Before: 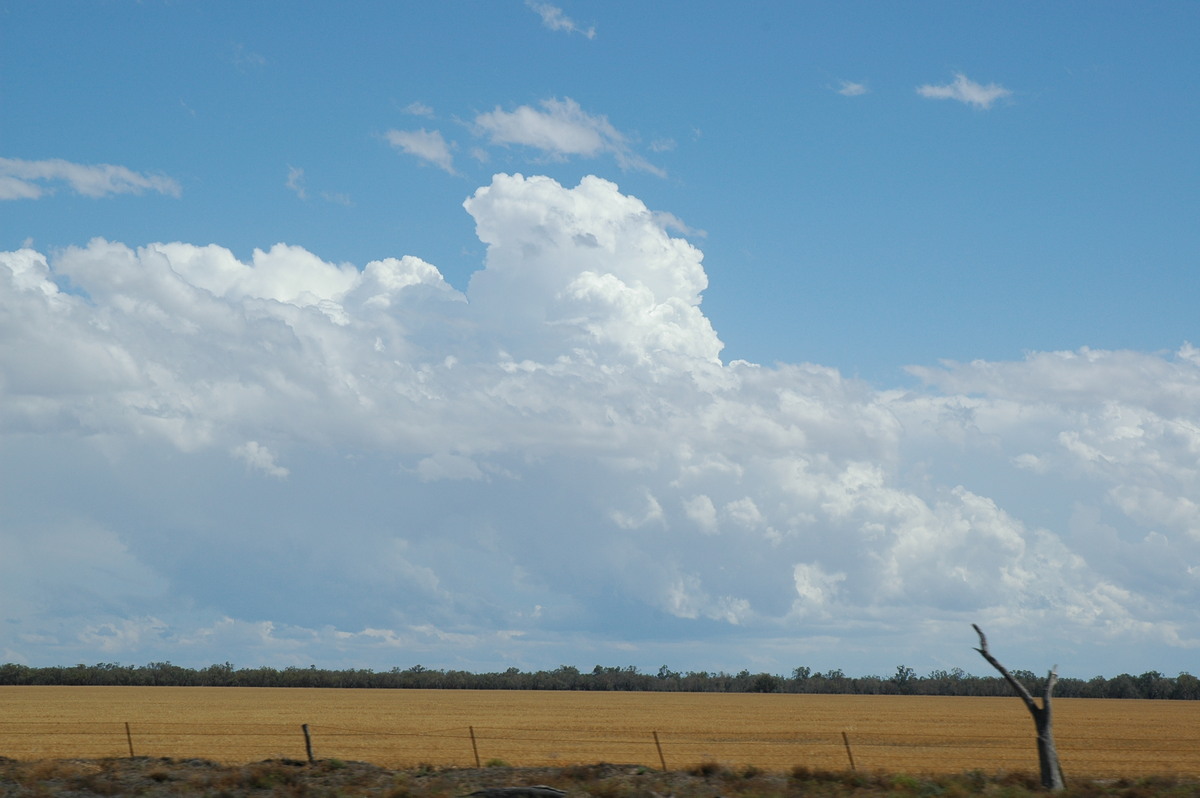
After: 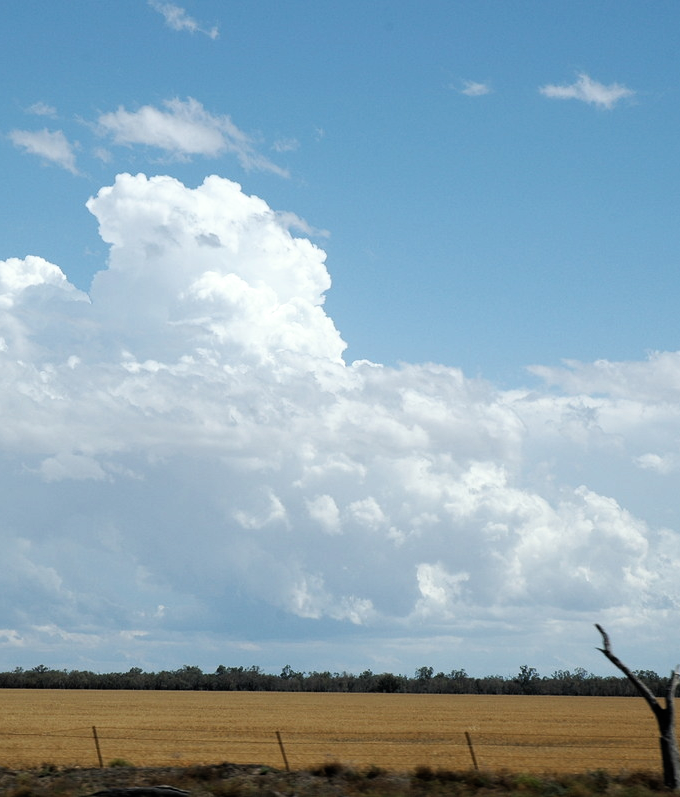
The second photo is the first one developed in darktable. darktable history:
color zones: curves: ch0 [(0, 0.5) (0.143, 0.5) (0.286, 0.5) (0.429, 0.5) (0.571, 0.5) (0.714, 0.476) (0.857, 0.5) (1, 0.5)]; ch2 [(0, 0.5) (0.143, 0.5) (0.286, 0.5) (0.429, 0.5) (0.571, 0.5) (0.714, 0.487) (0.857, 0.5) (1, 0.5)]
crop: left 31.482%, top 0.005%, right 11.805%
filmic rgb: black relative exposure -8.19 EV, white relative exposure 2.2 EV, target white luminance 99.972%, hardness 7.17, latitude 74.59%, contrast 1.32, highlights saturation mix -2.75%, shadows ↔ highlights balance 30.43%, iterations of high-quality reconstruction 0
